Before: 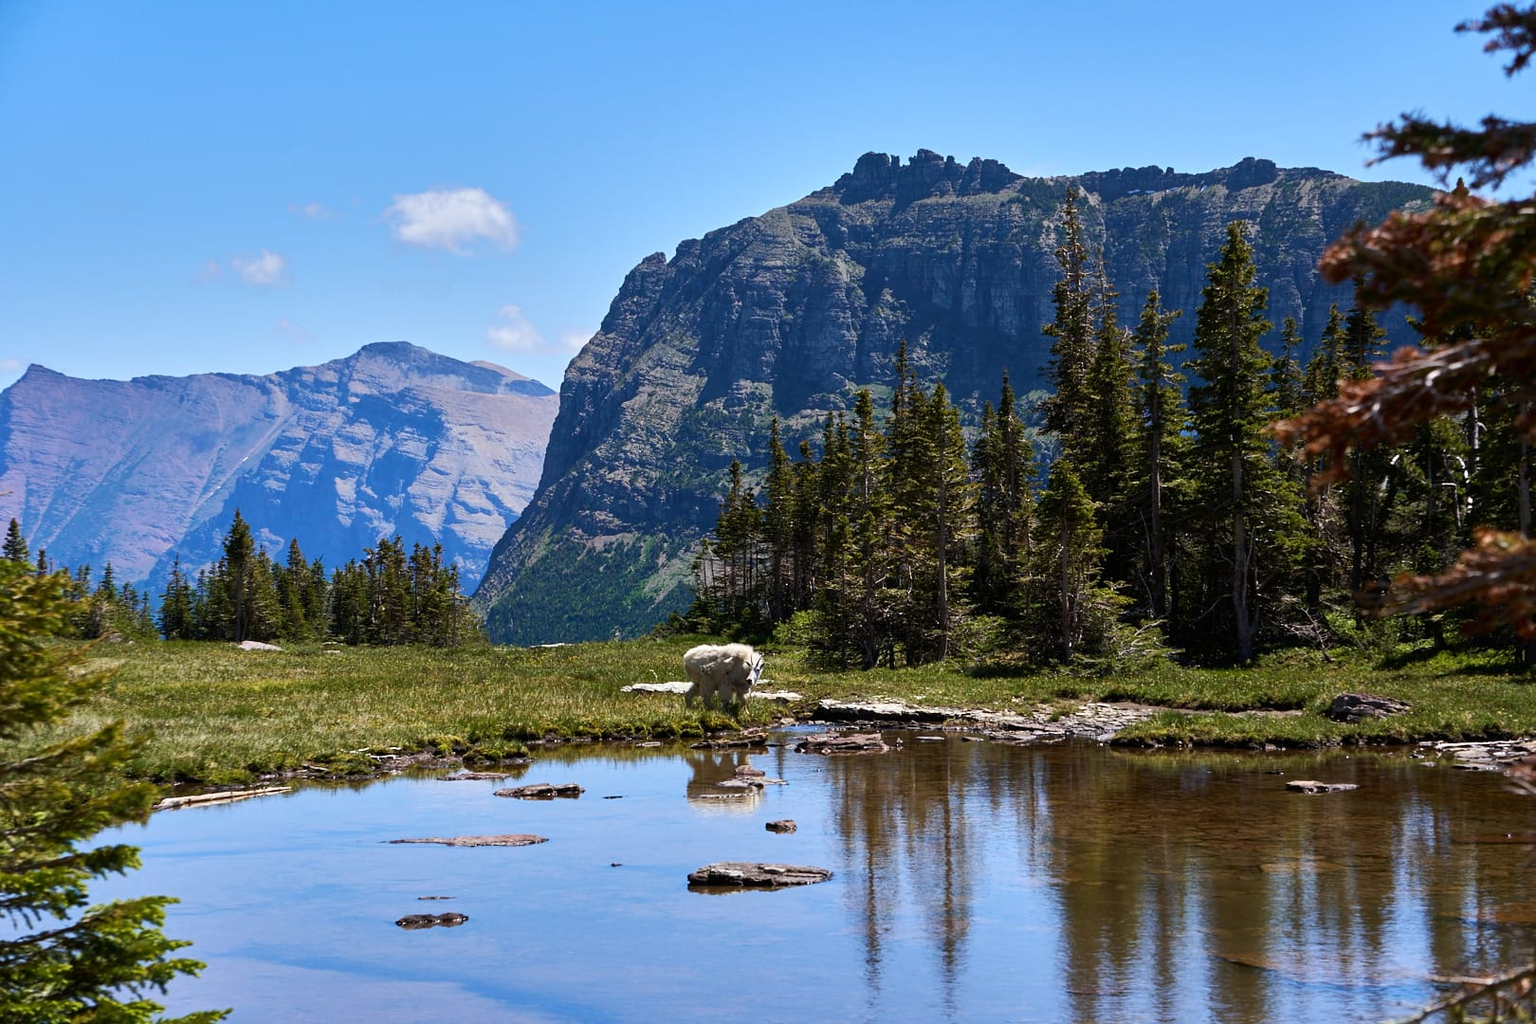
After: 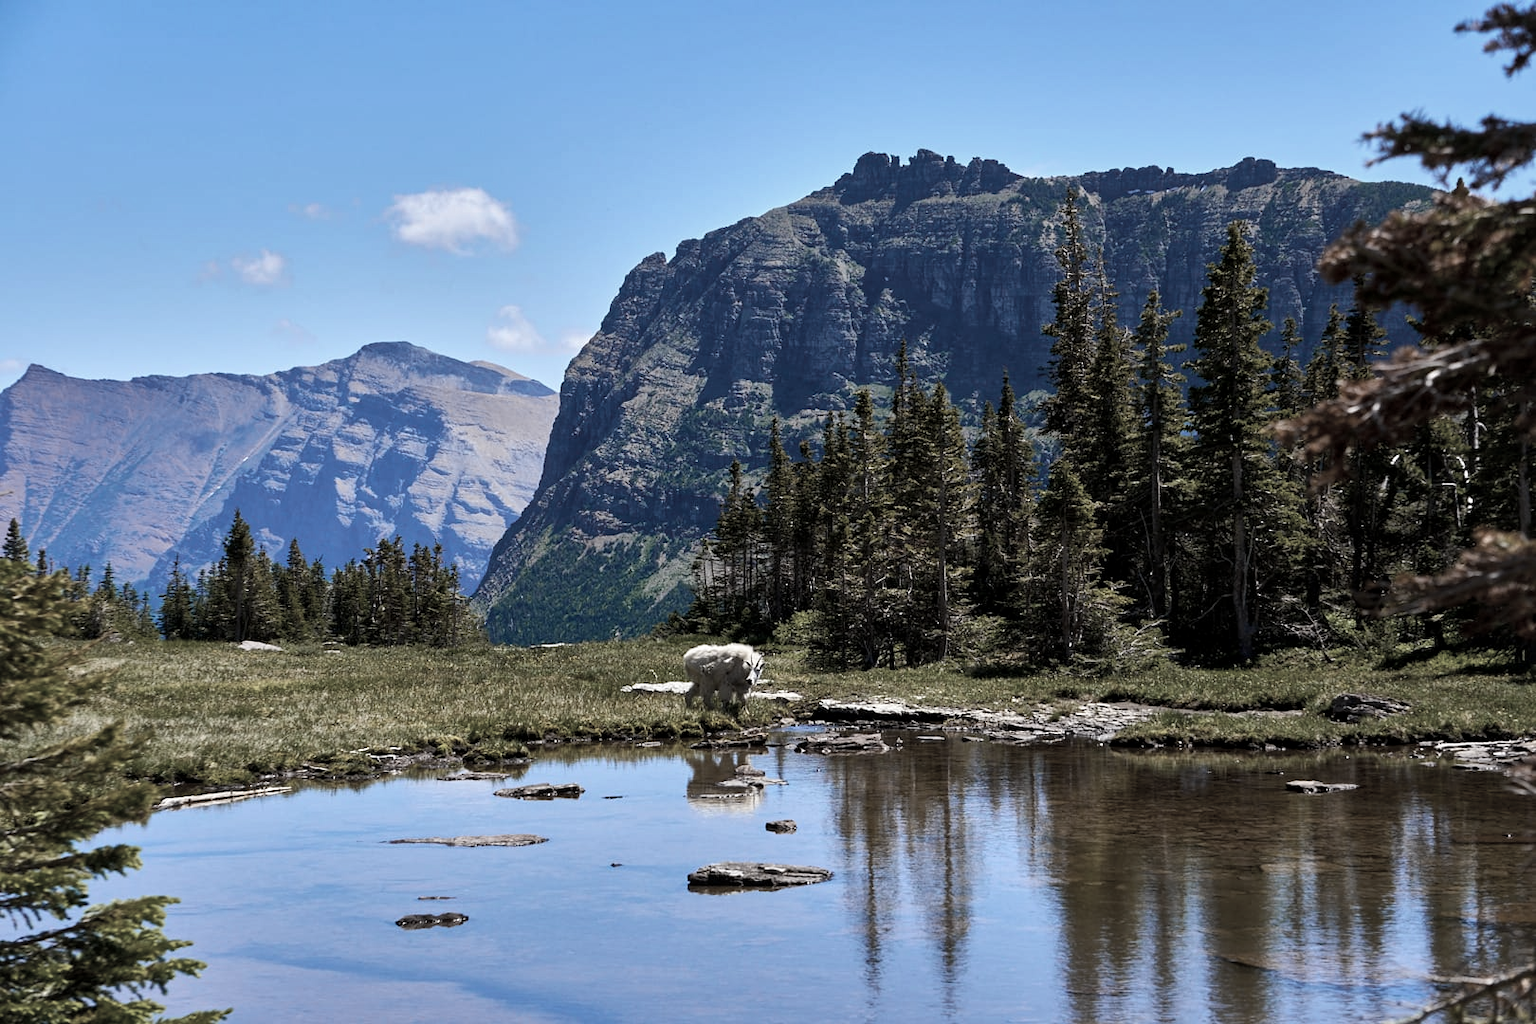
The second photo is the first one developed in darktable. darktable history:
color balance rgb: perceptual saturation grading › global saturation 20%, global vibrance 20%
local contrast: mode bilateral grid, contrast 20, coarseness 50, detail 120%, midtone range 0.2
color zones: curves: ch1 [(0.238, 0.163) (0.476, 0.2) (0.733, 0.322) (0.848, 0.134)]
